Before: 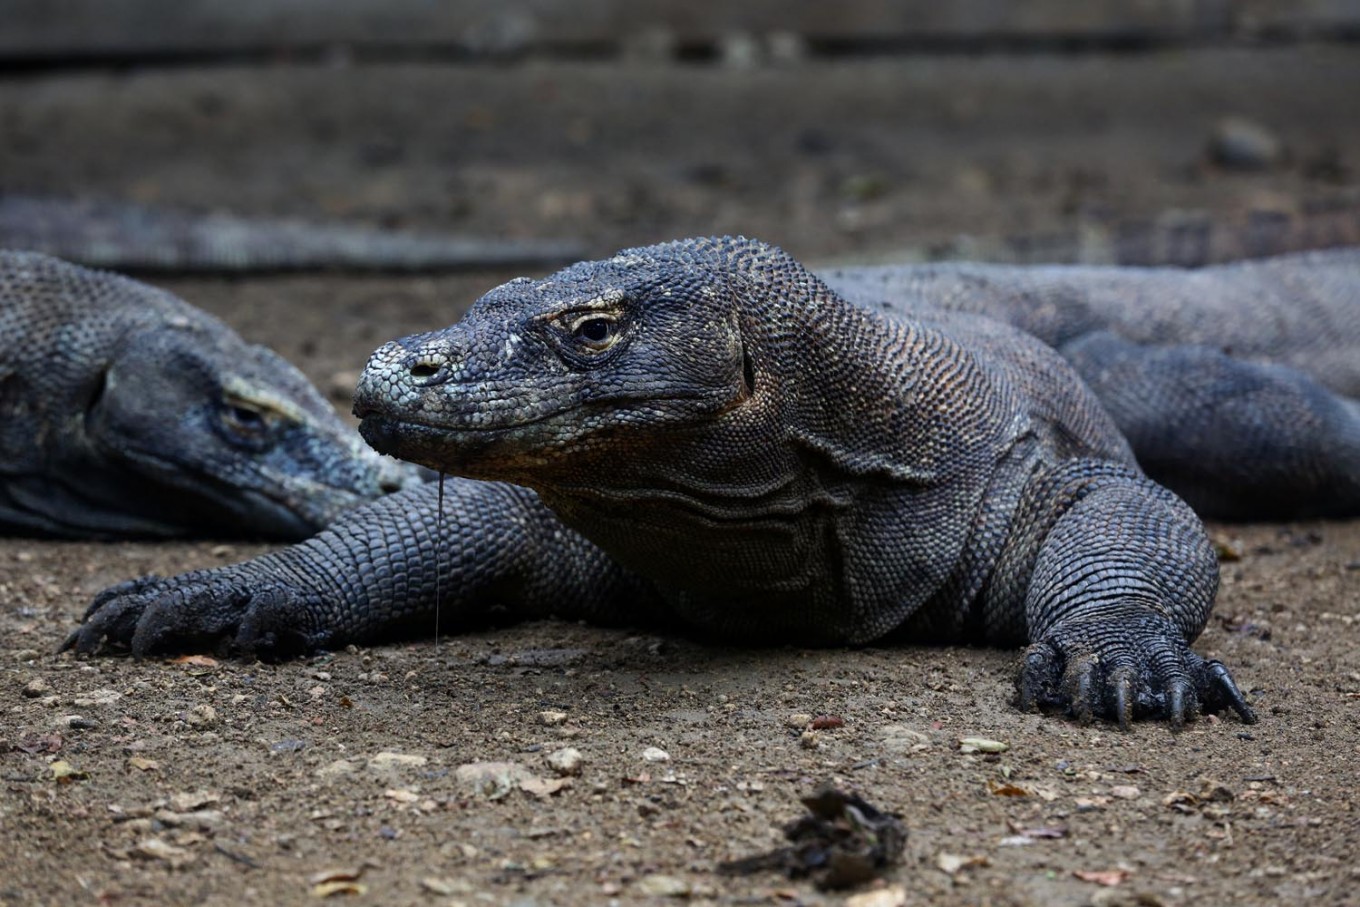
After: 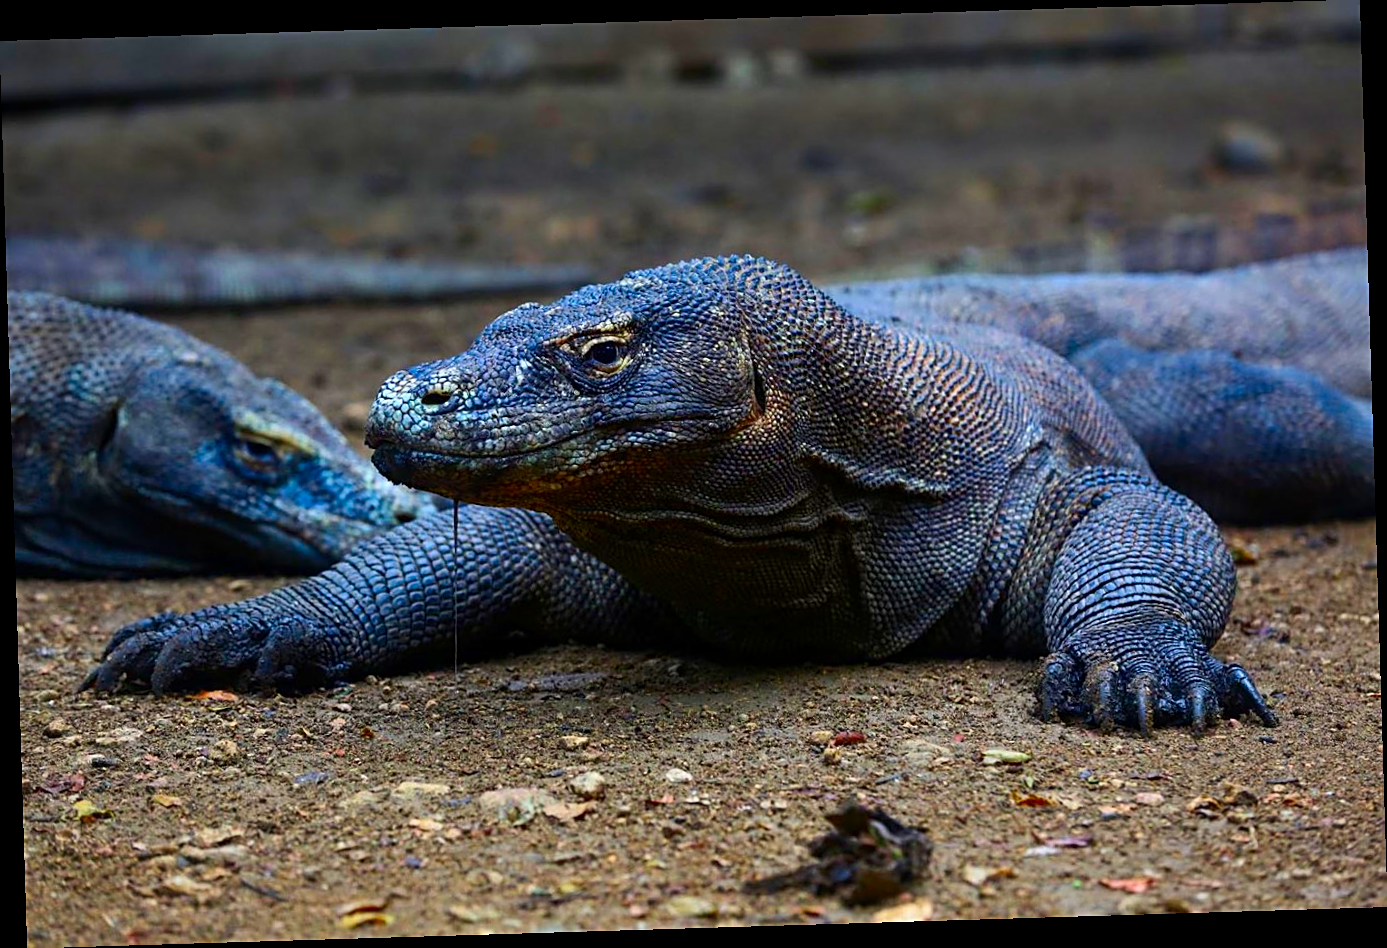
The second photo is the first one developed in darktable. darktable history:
color correction: saturation 2.15
contrast brightness saturation: contrast 0.1, brightness 0.02, saturation 0.02
rotate and perspective: rotation -1.75°, automatic cropping off
sharpen: on, module defaults
